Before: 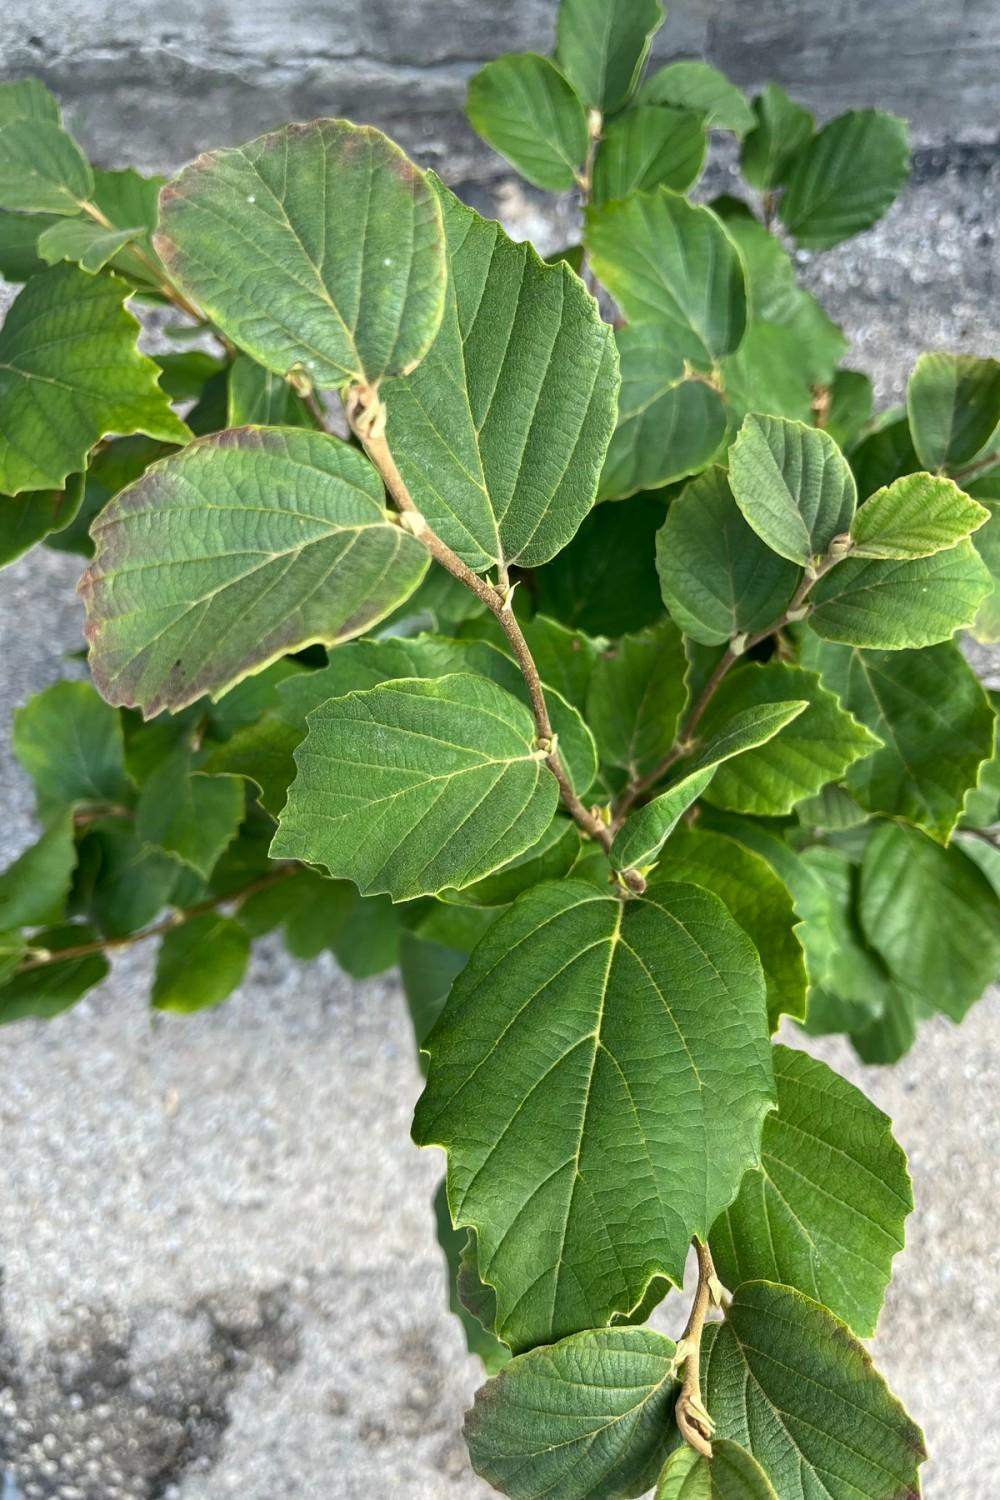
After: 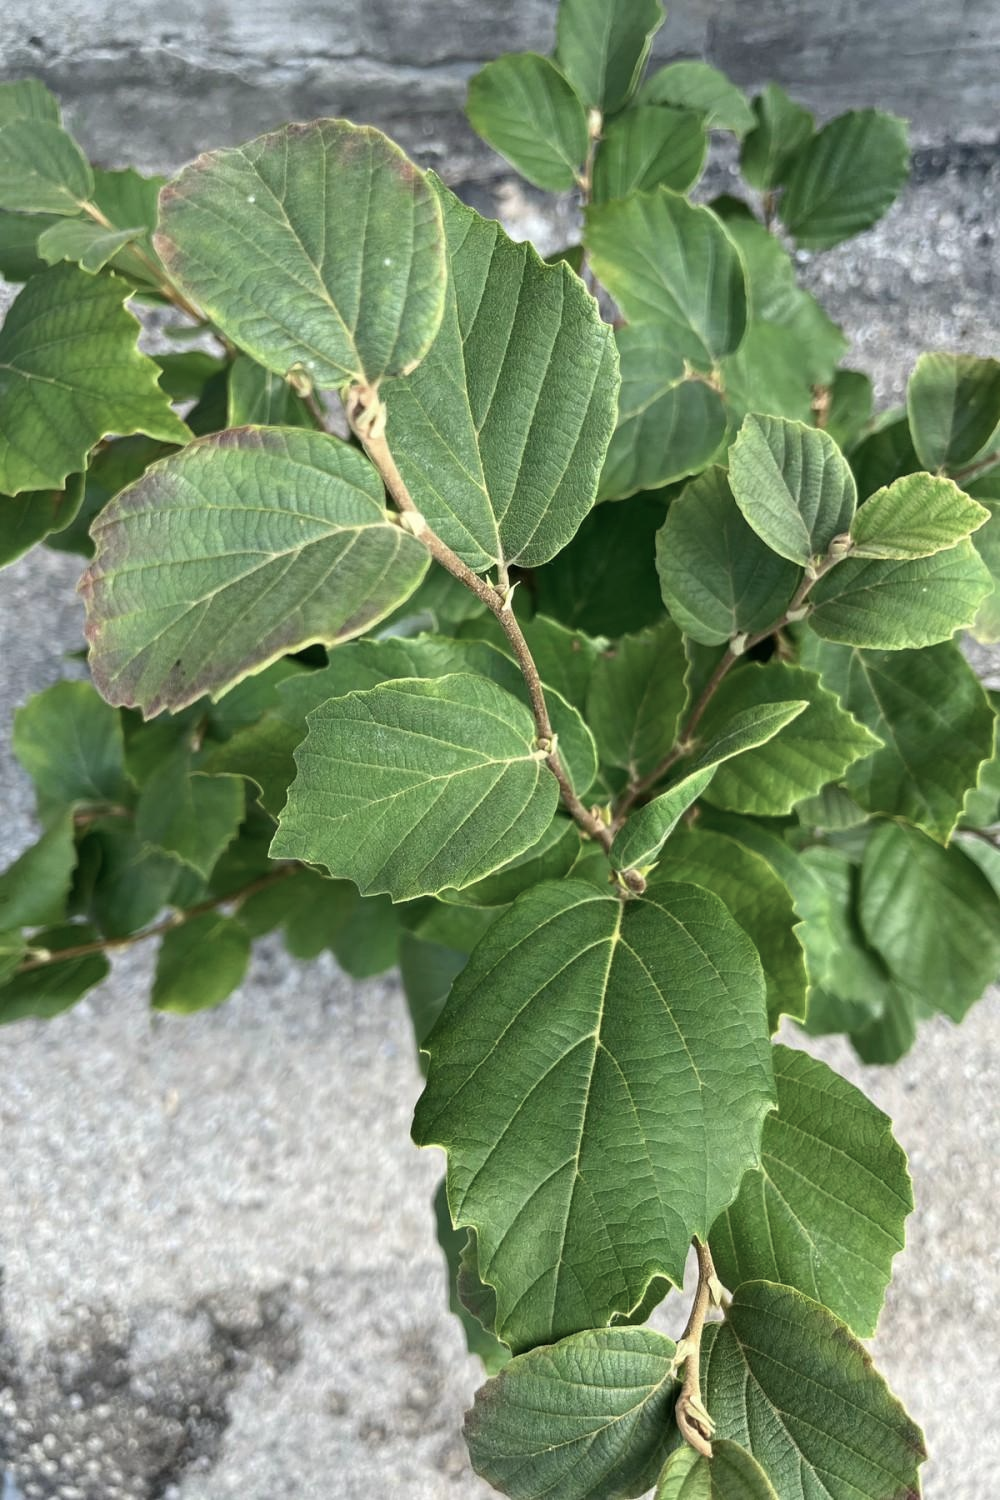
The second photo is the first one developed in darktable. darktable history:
color balance: input saturation 80.07%
